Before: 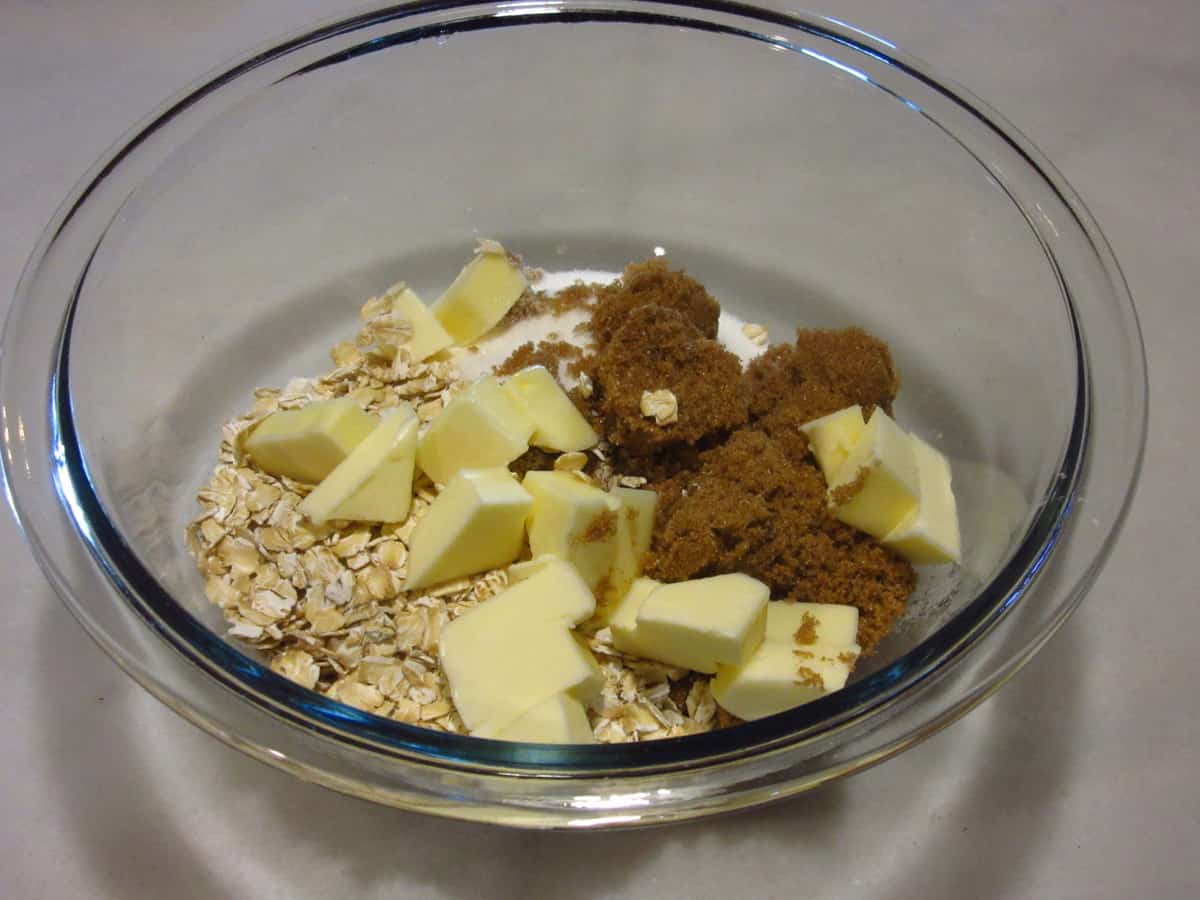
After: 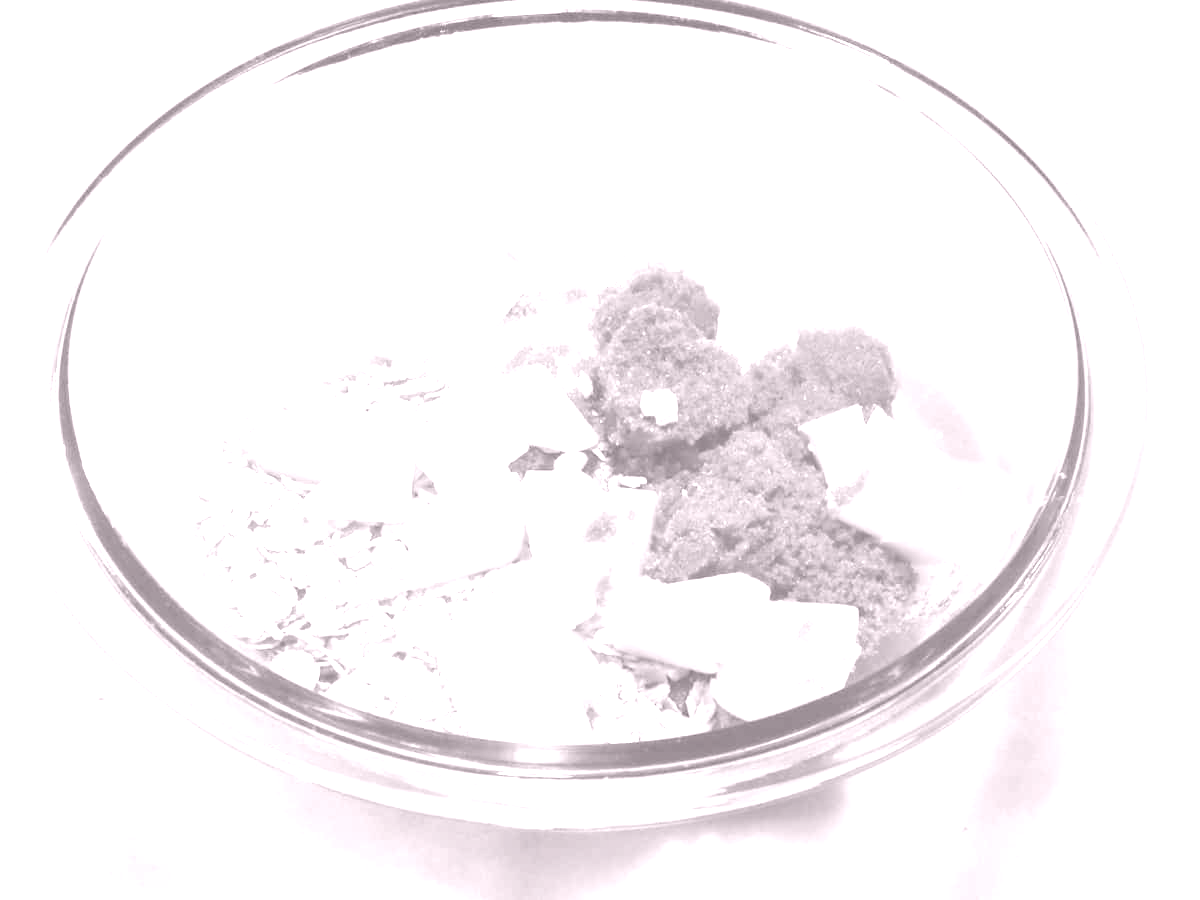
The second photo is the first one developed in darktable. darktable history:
colorize: hue 25.2°, saturation 83%, source mix 82%, lightness 79%, version 1
white balance: red 1.066, blue 1.119
exposure: exposure 0.999 EV, compensate highlight preservation false
